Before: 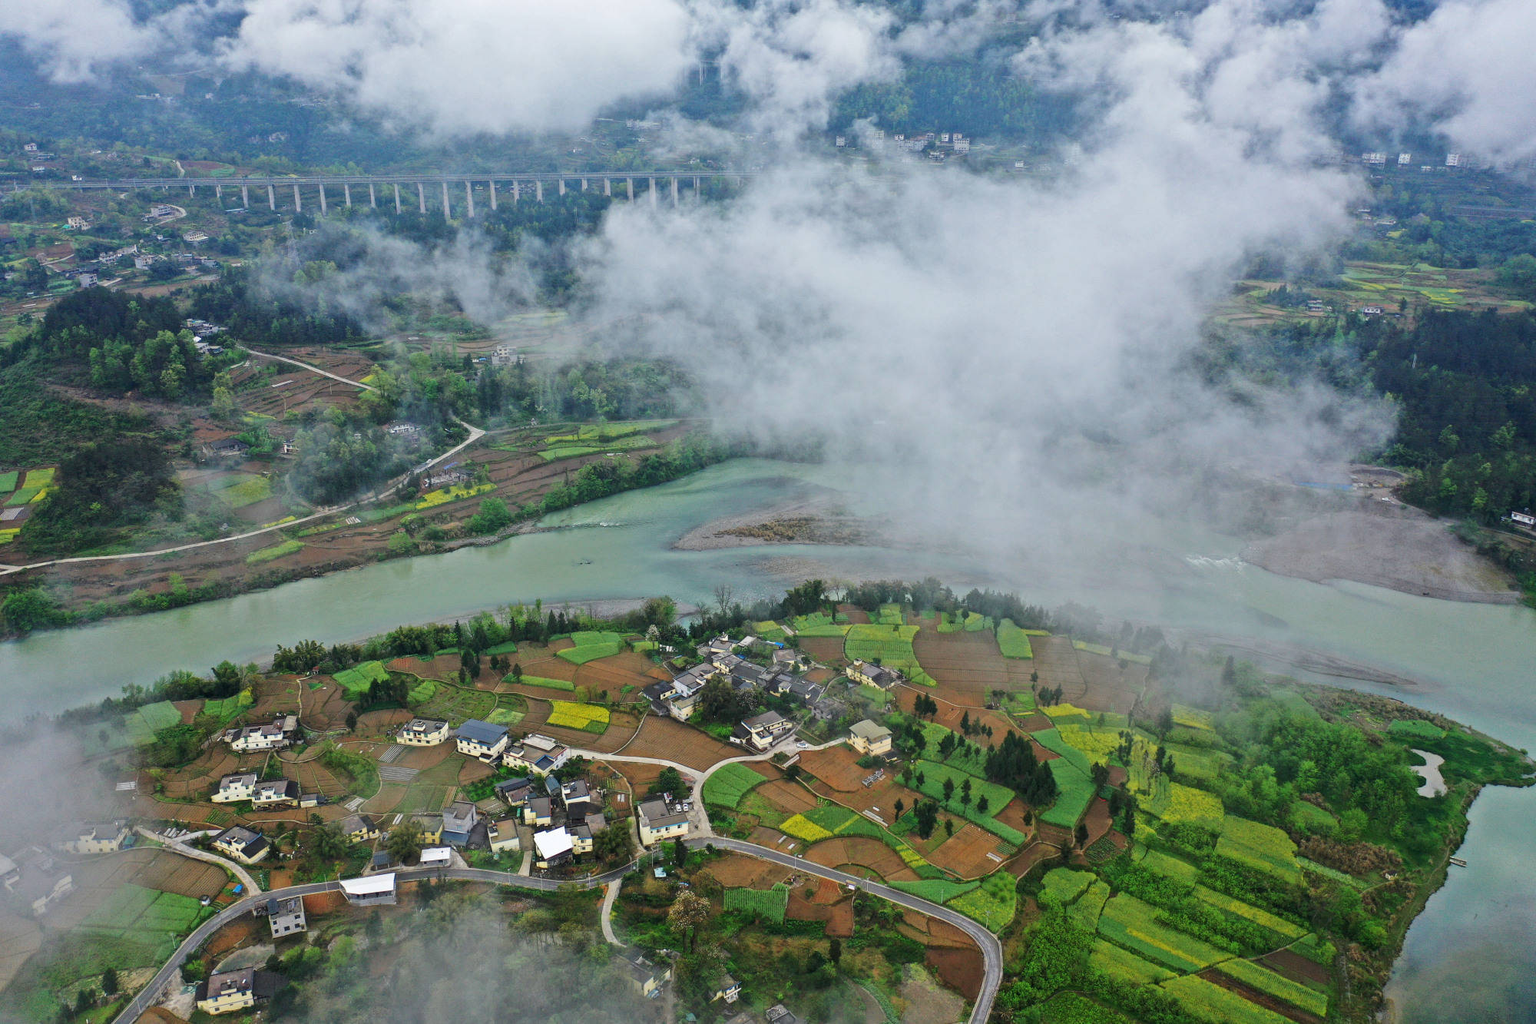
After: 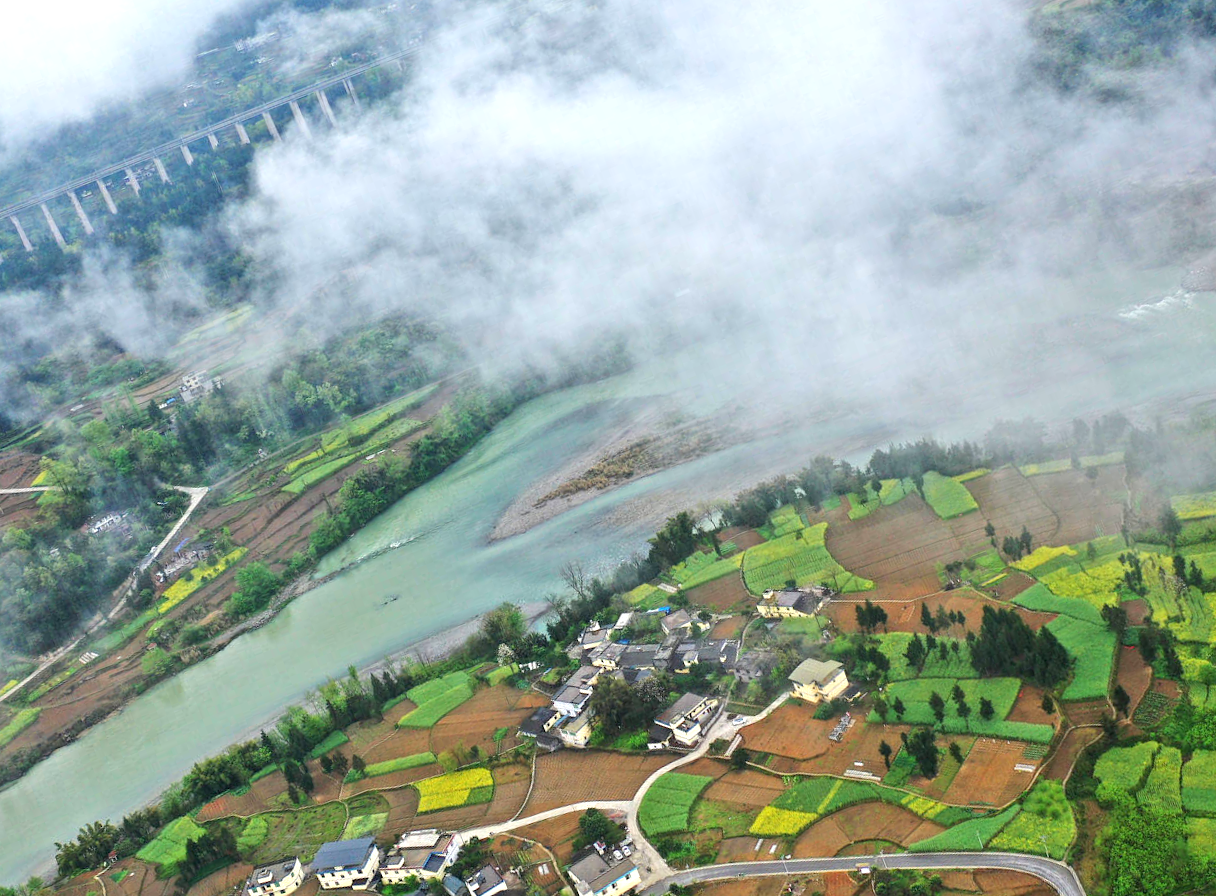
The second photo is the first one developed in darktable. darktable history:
tone equalizer: -8 EV 0.038 EV, edges refinement/feathering 500, mask exposure compensation -1.57 EV, preserve details guided filter
crop and rotate: angle 20.97°, left 6.73%, right 3.83%, bottom 1.07%
exposure: exposure 0.658 EV, compensate highlight preservation false
